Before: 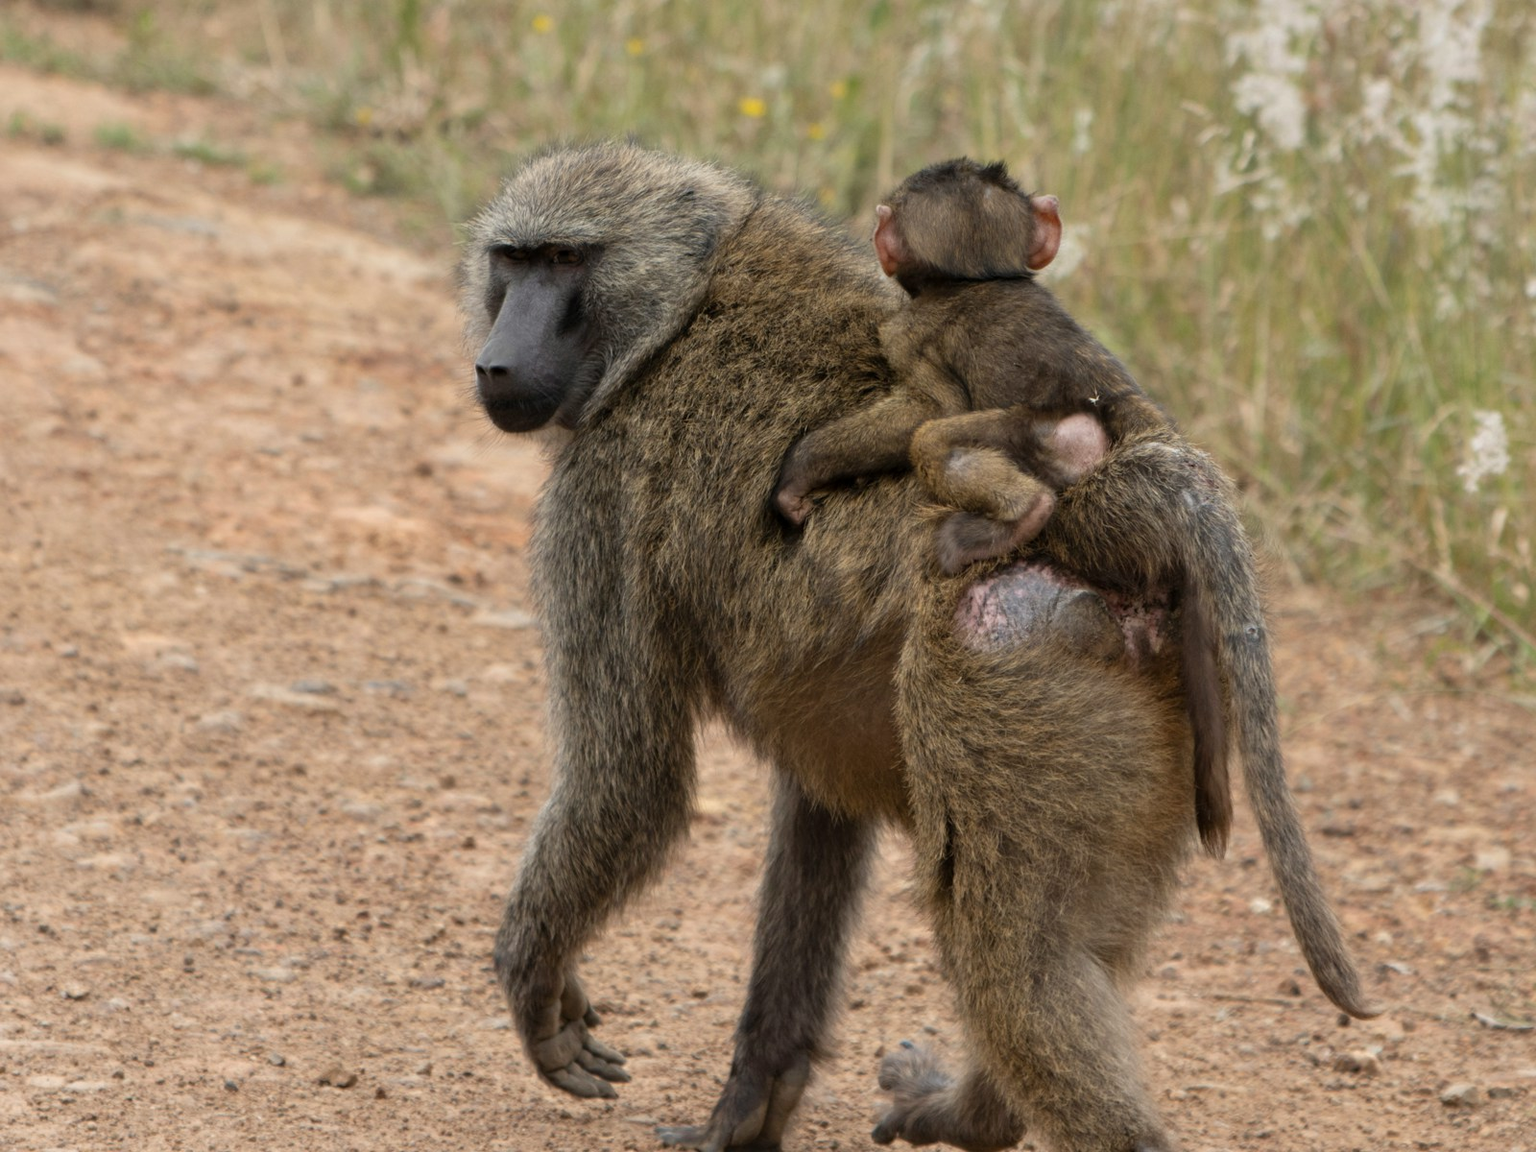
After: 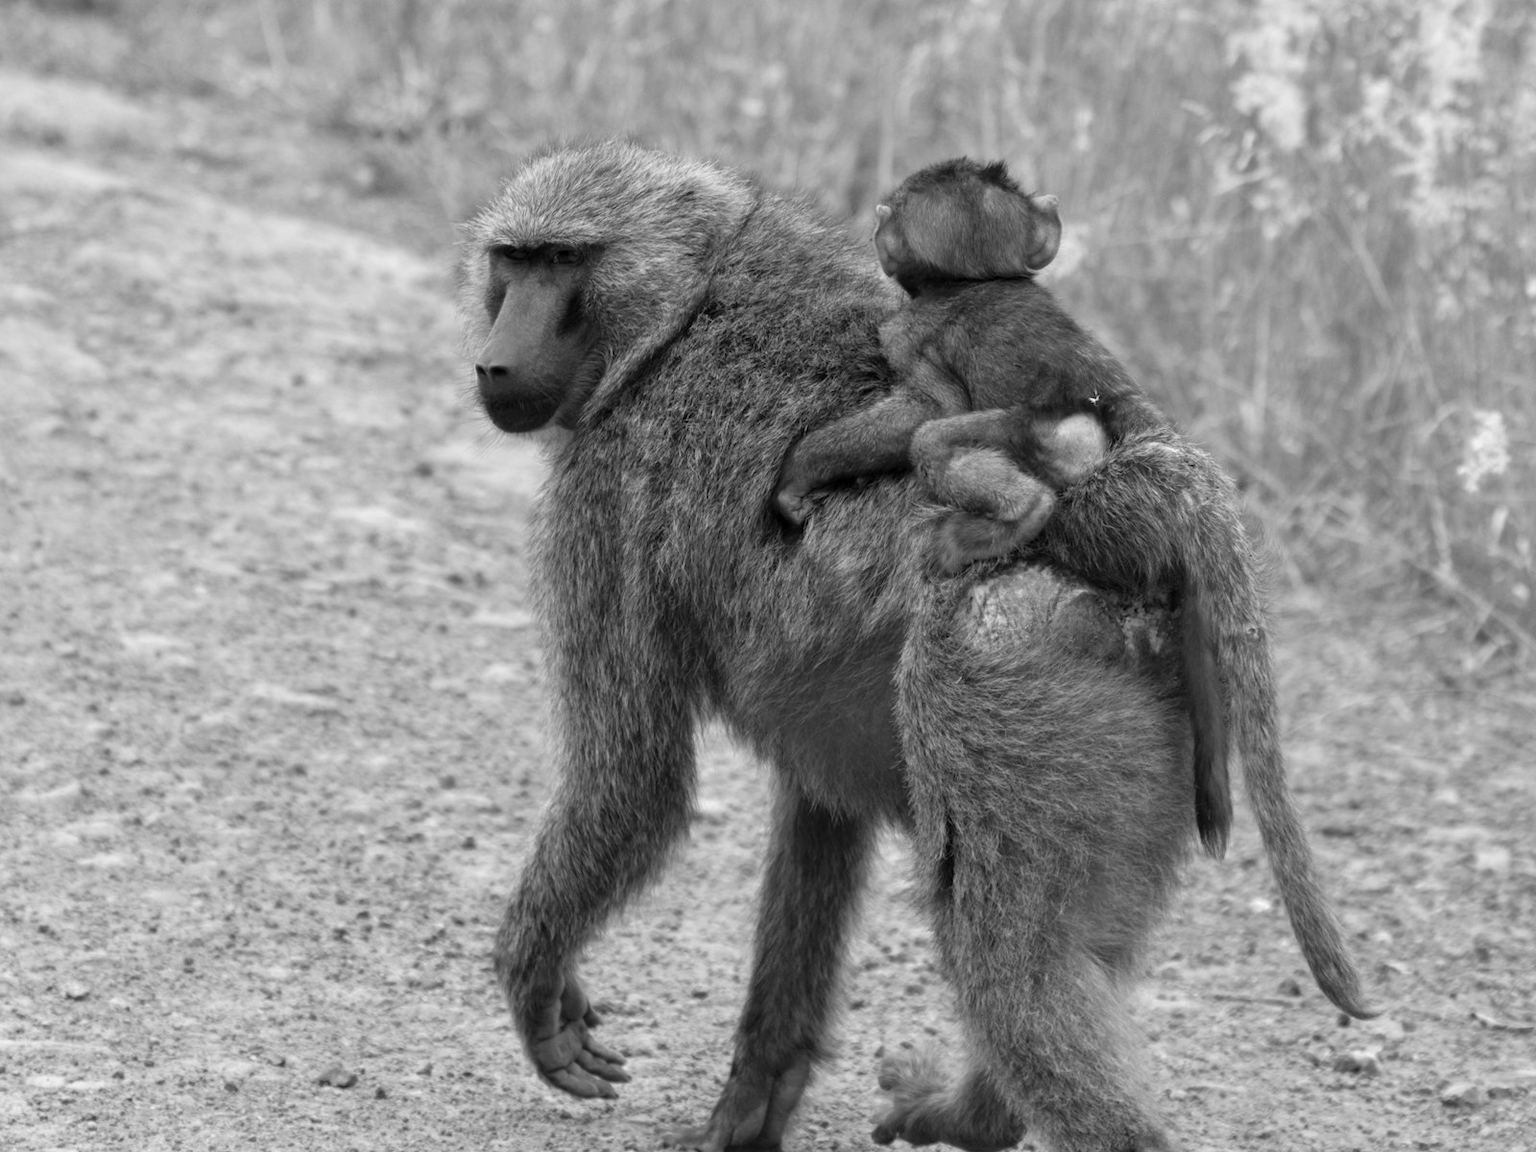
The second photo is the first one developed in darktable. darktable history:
exposure: exposure 0.3 EV, compensate highlight preservation false
monochrome: on, module defaults
